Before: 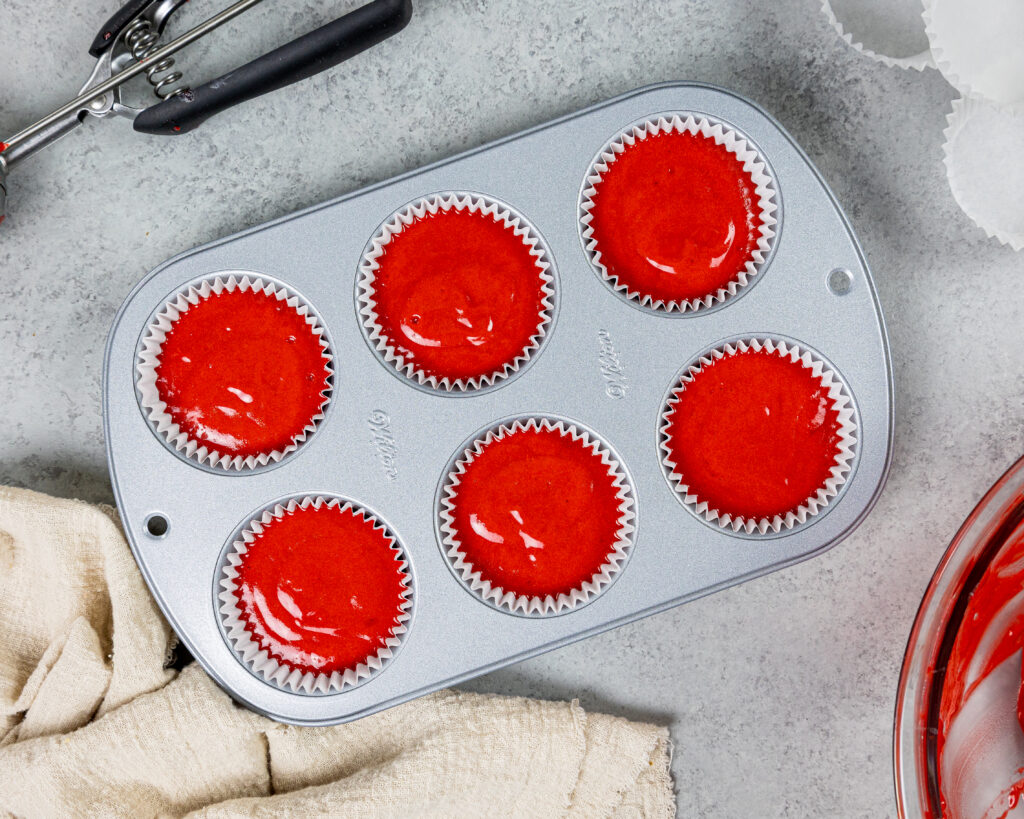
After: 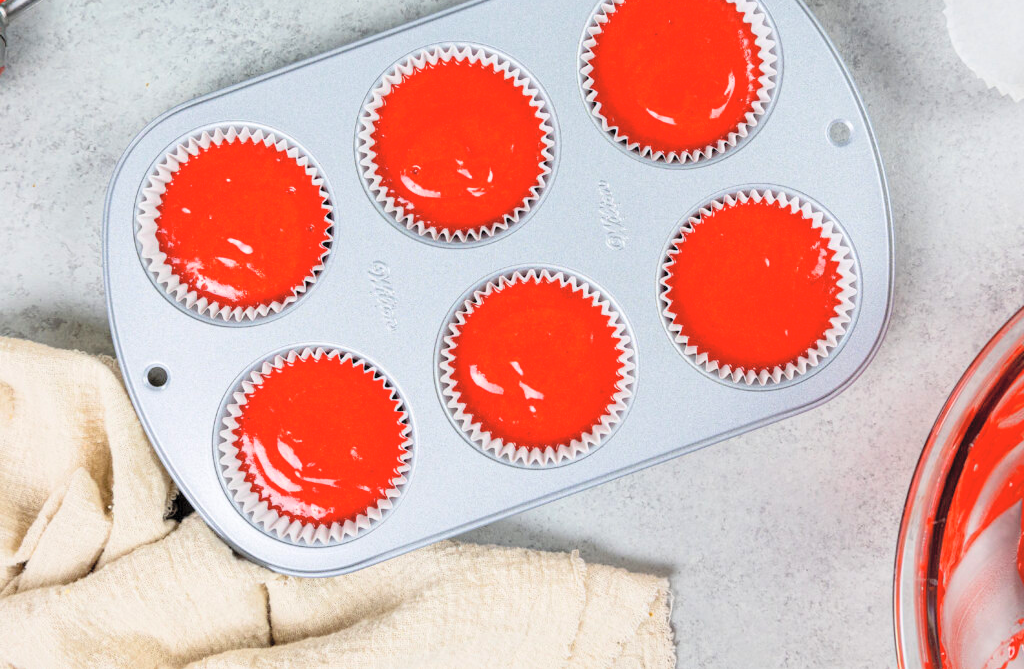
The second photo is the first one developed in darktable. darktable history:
crop and rotate: top 18.273%
contrast brightness saturation: contrast 0.096, brightness 0.319, saturation 0.148
